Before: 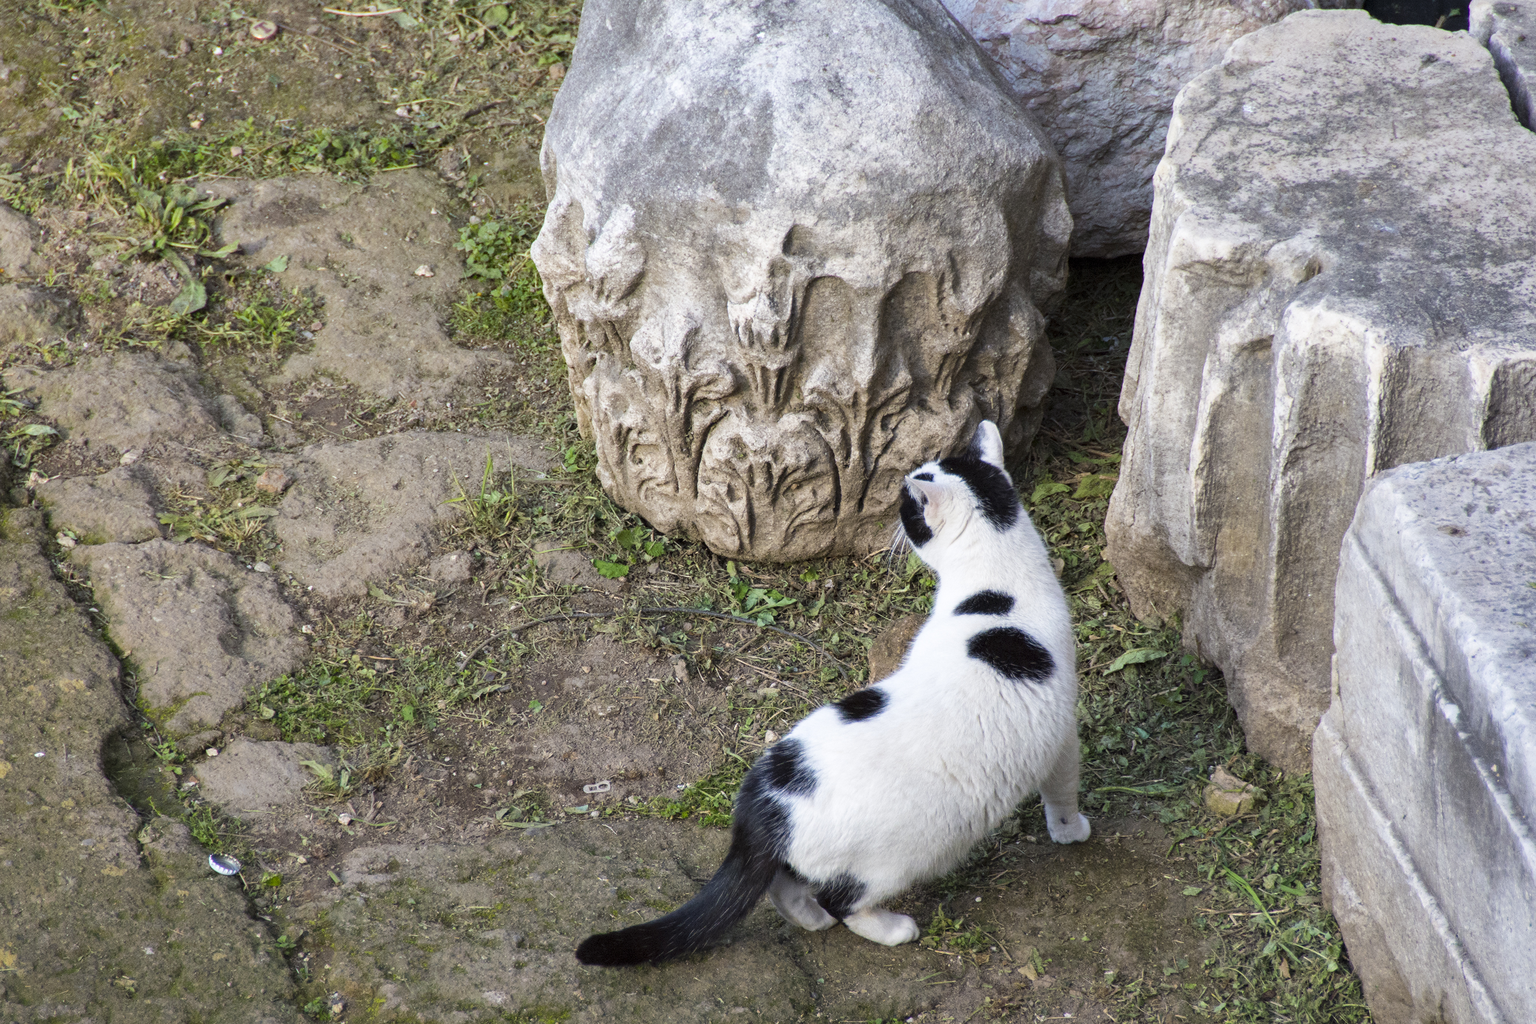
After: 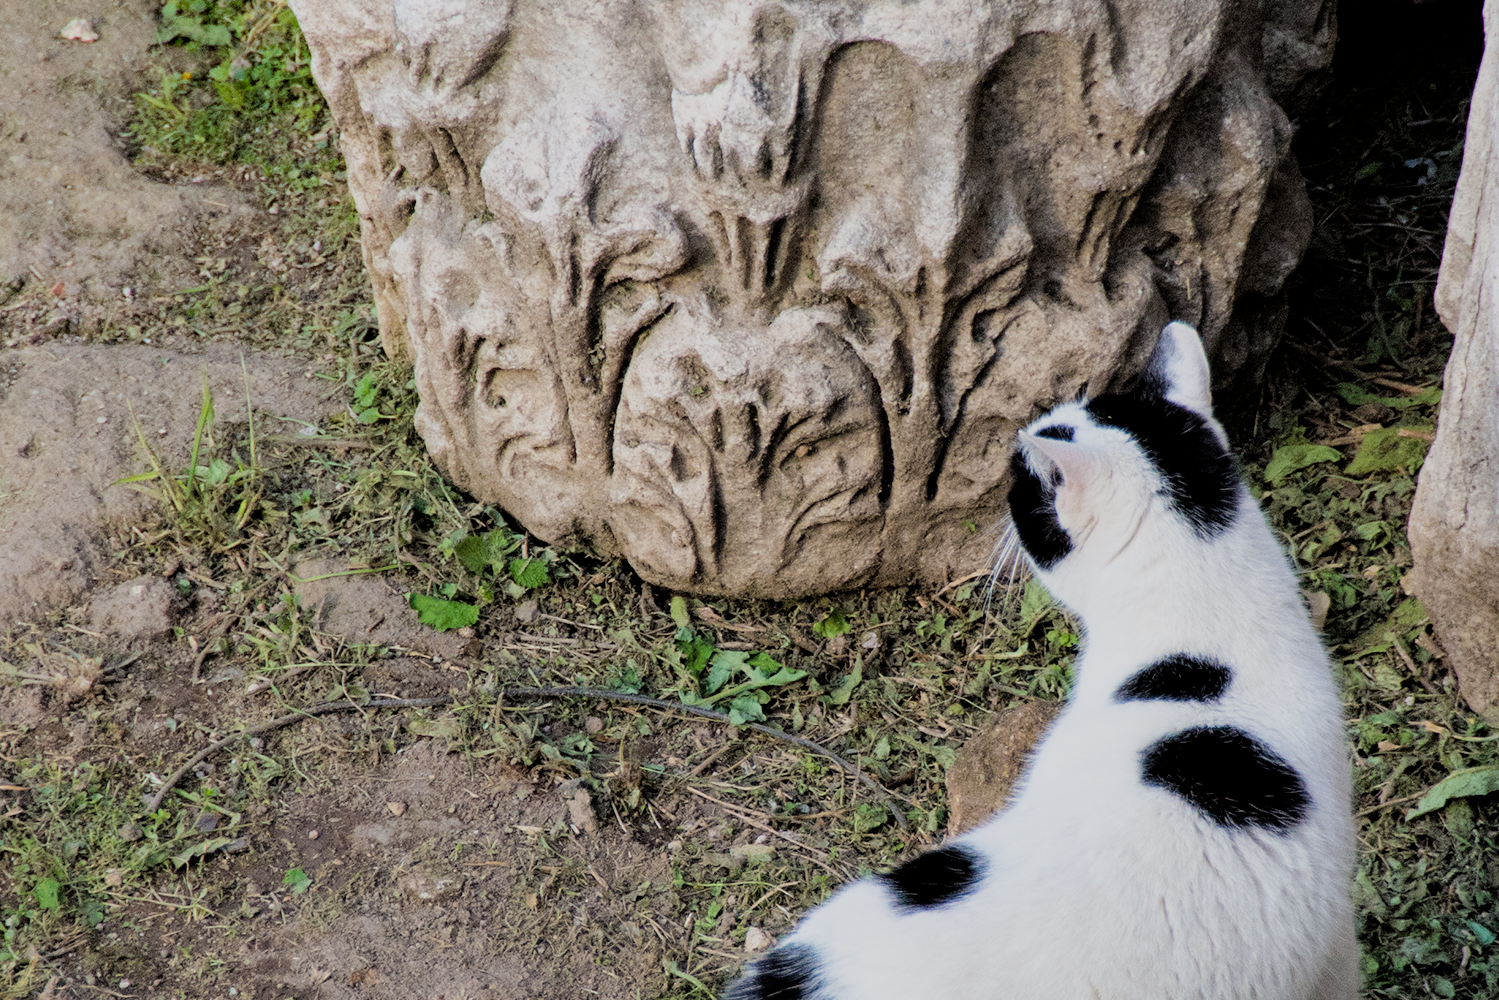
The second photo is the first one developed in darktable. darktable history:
crop: left 25%, top 25%, right 25%, bottom 25%
filmic rgb: black relative exposure -4.88 EV, hardness 2.82
tone equalizer: on, module defaults
